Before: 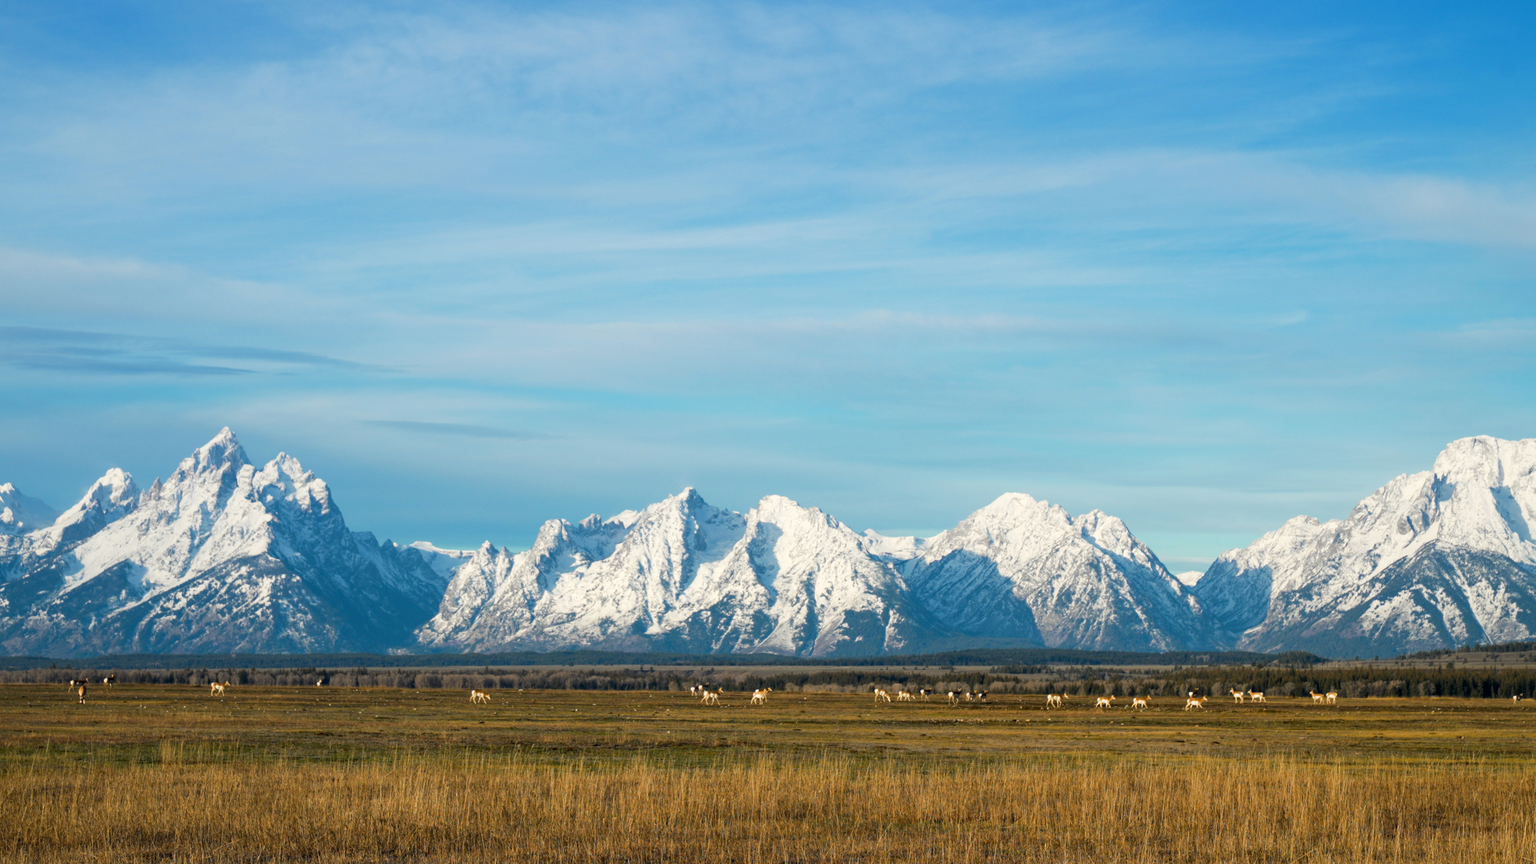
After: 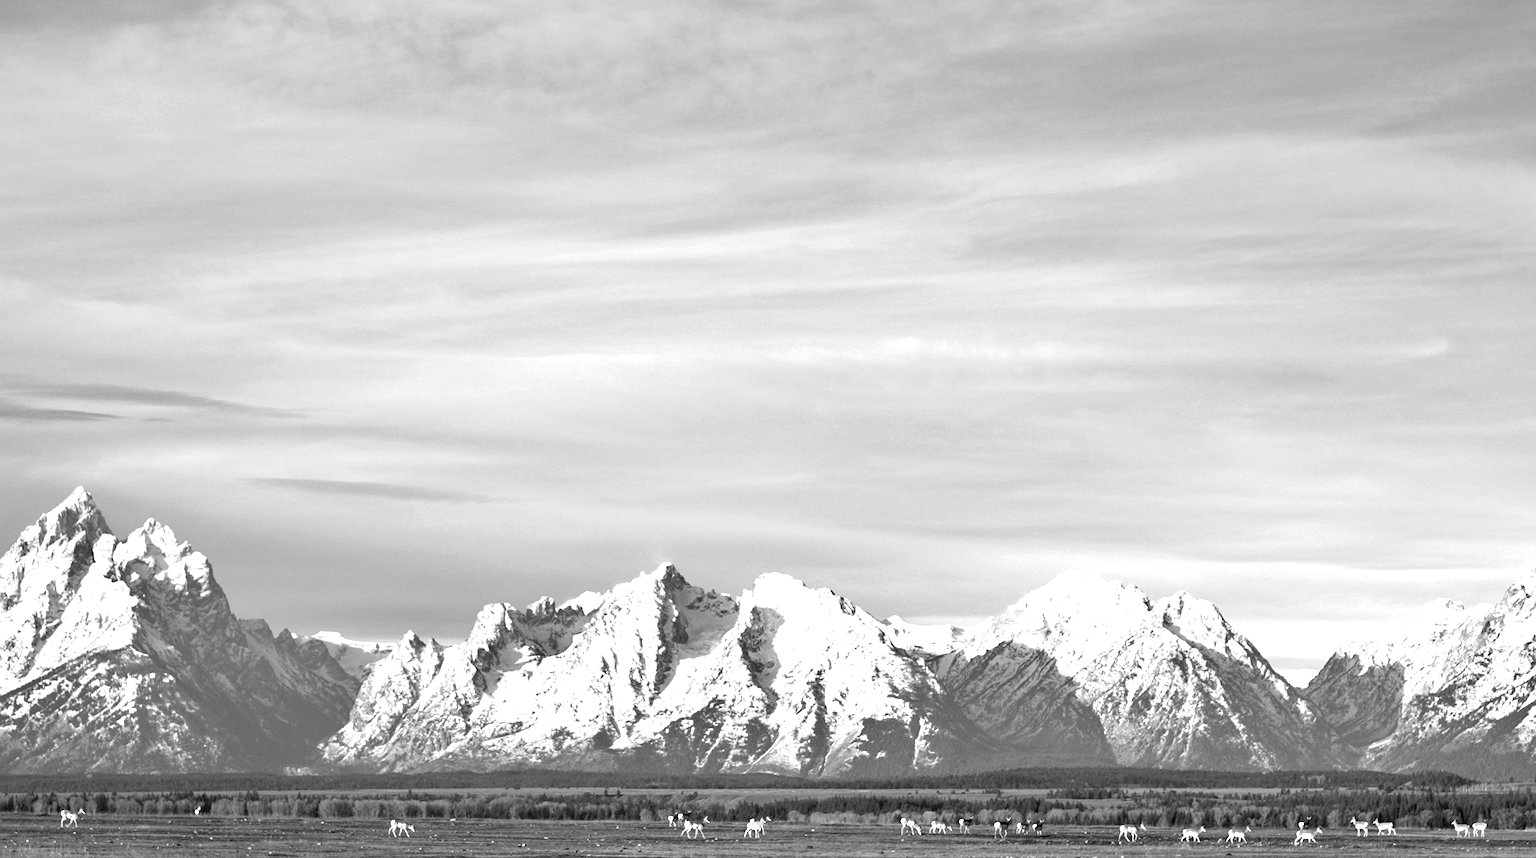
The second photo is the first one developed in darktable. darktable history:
shadows and highlights: shadows 11.17, white point adjustment 1.14, soften with gaussian
color calibration: output gray [0.714, 0.278, 0, 0], illuminant custom, x 0.261, y 0.52, temperature 7040.27 K, gamut compression 1.75
sharpen: on, module defaults
crop and rotate: left 10.637%, top 4.984%, right 10.372%, bottom 16.46%
exposure: exposure 0.65 EV, compensate exposure bias true, compensate highlight preservation false
